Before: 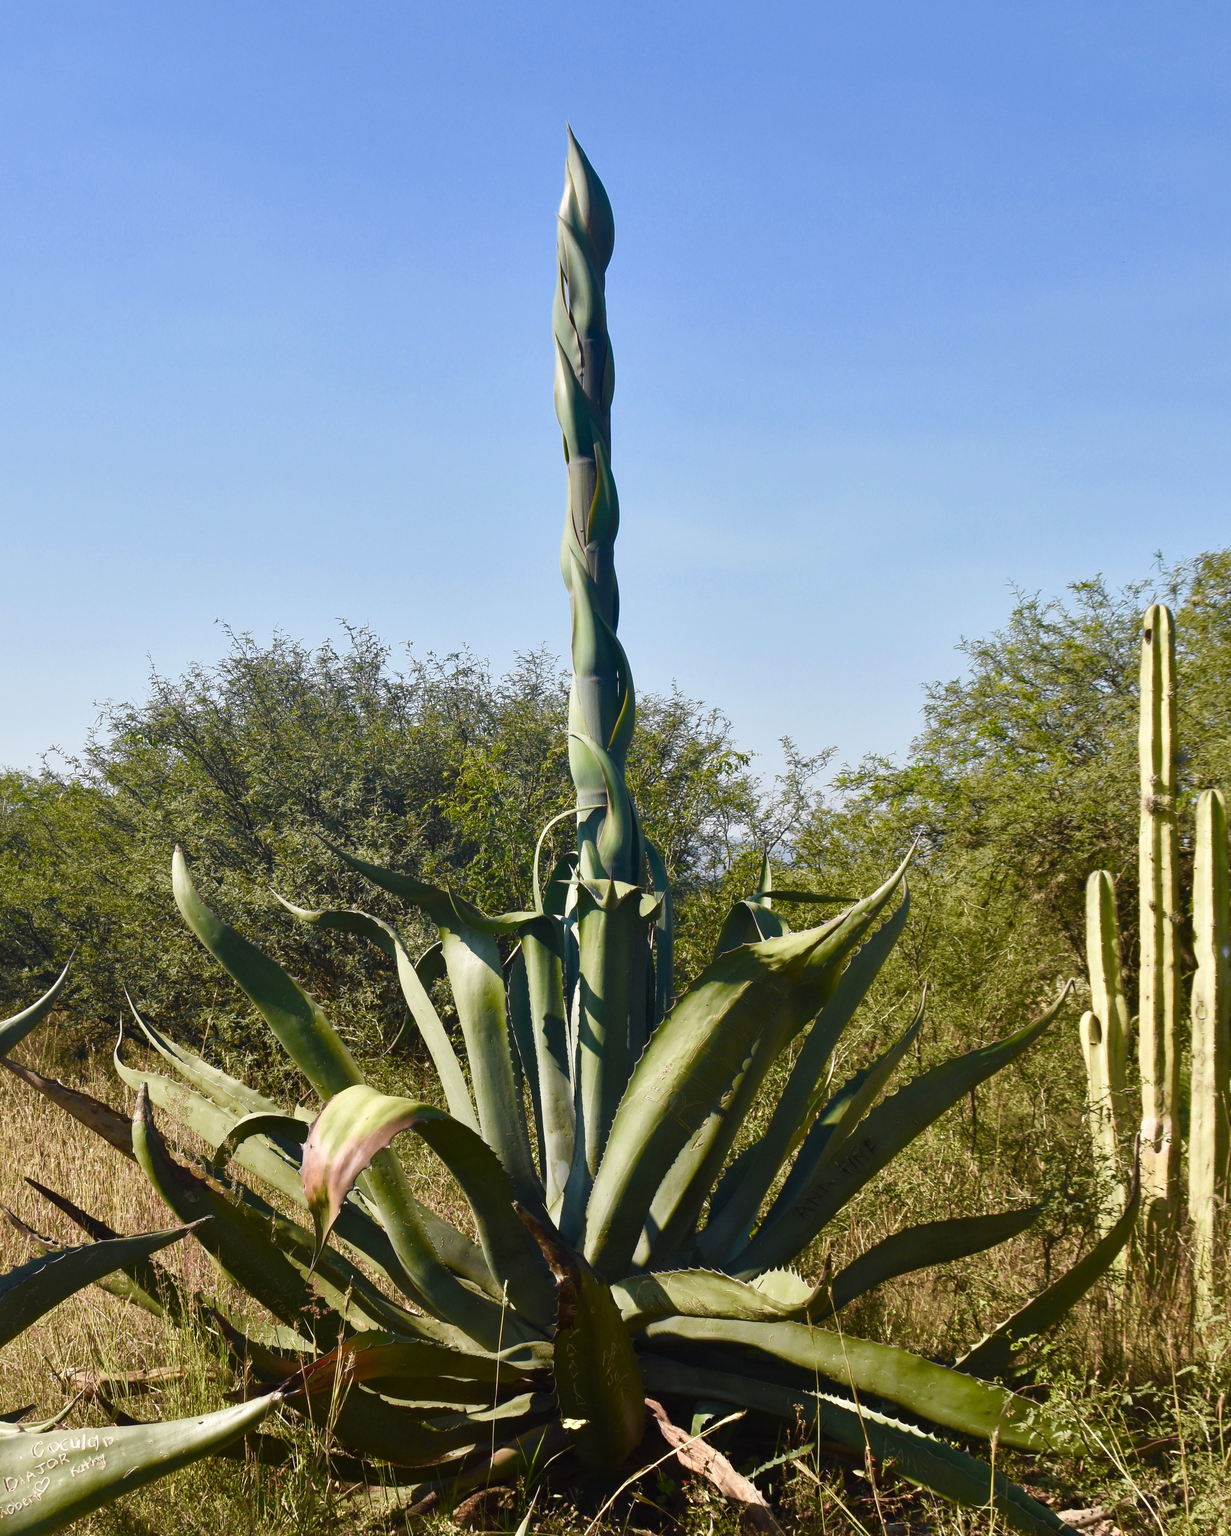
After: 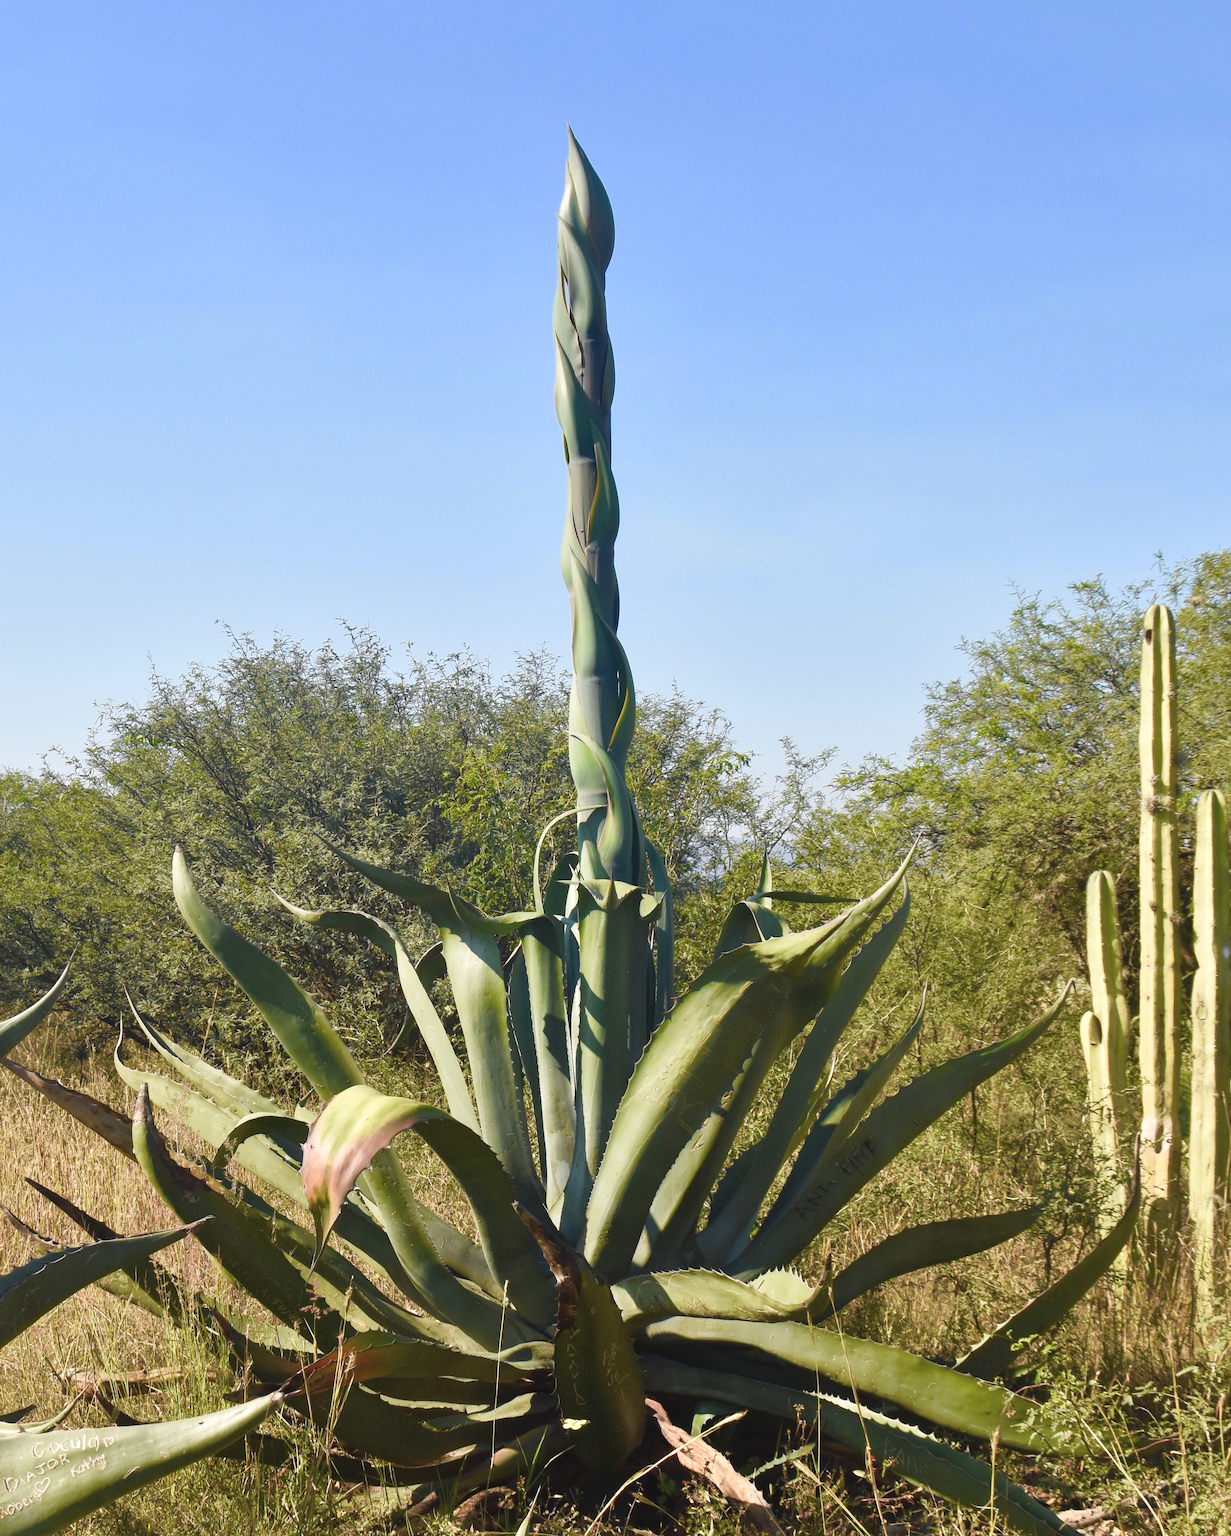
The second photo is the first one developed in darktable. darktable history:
exposure: exposure 0.014 EV, compensate highlight preservation false
contrast brightness saturation: brightness 0.147
